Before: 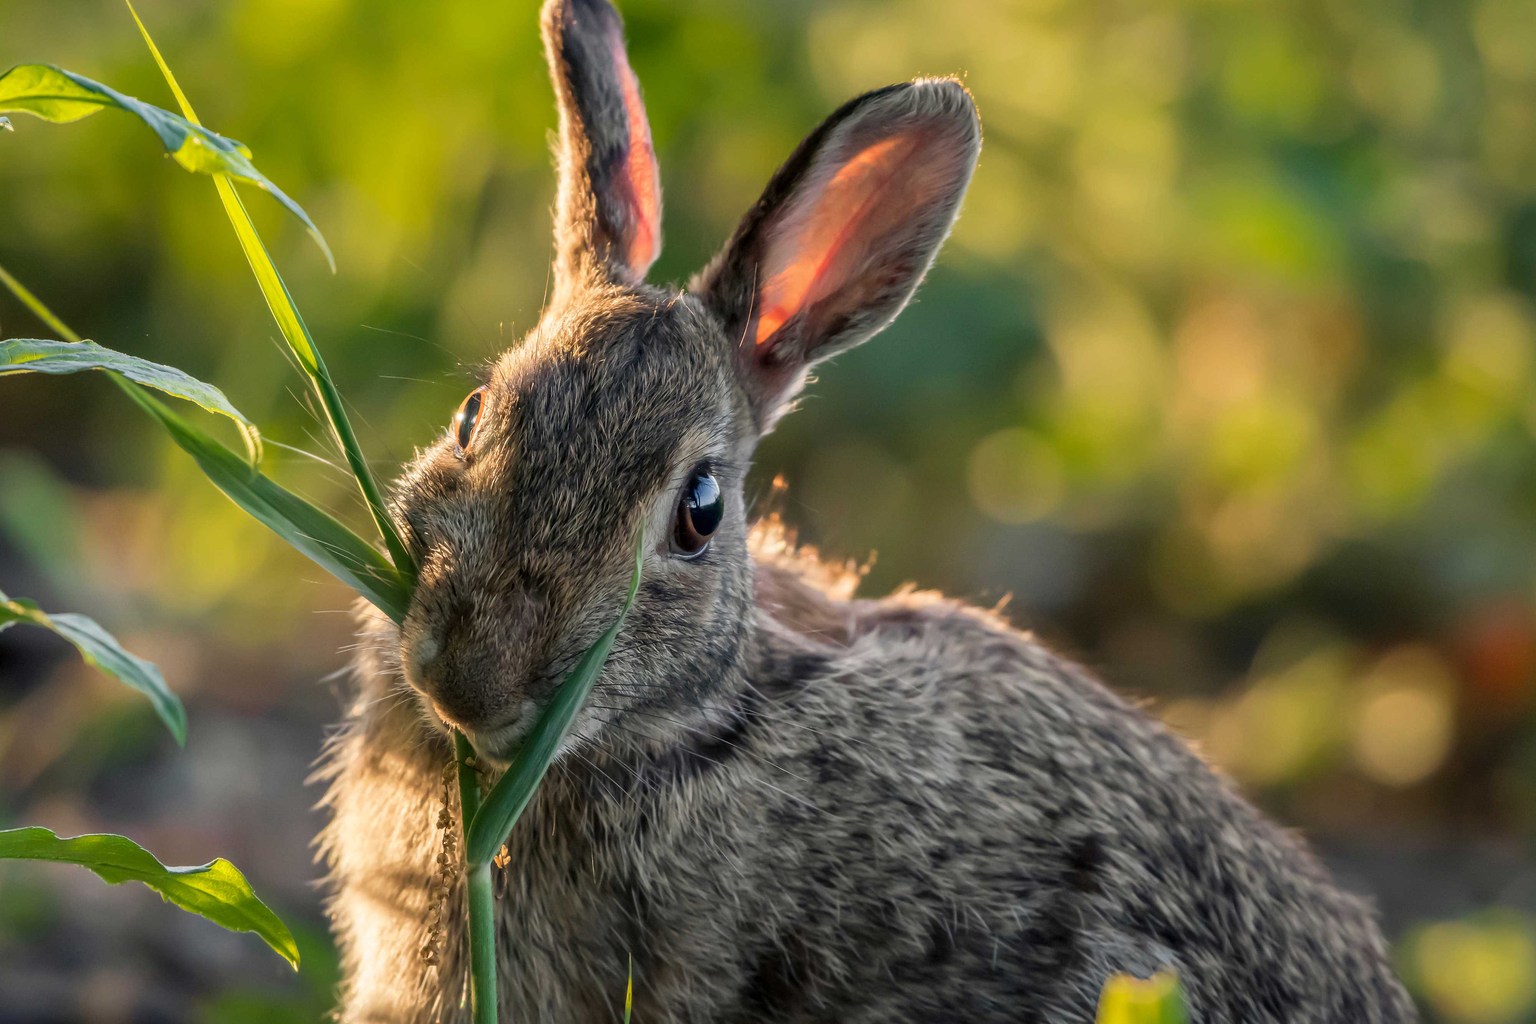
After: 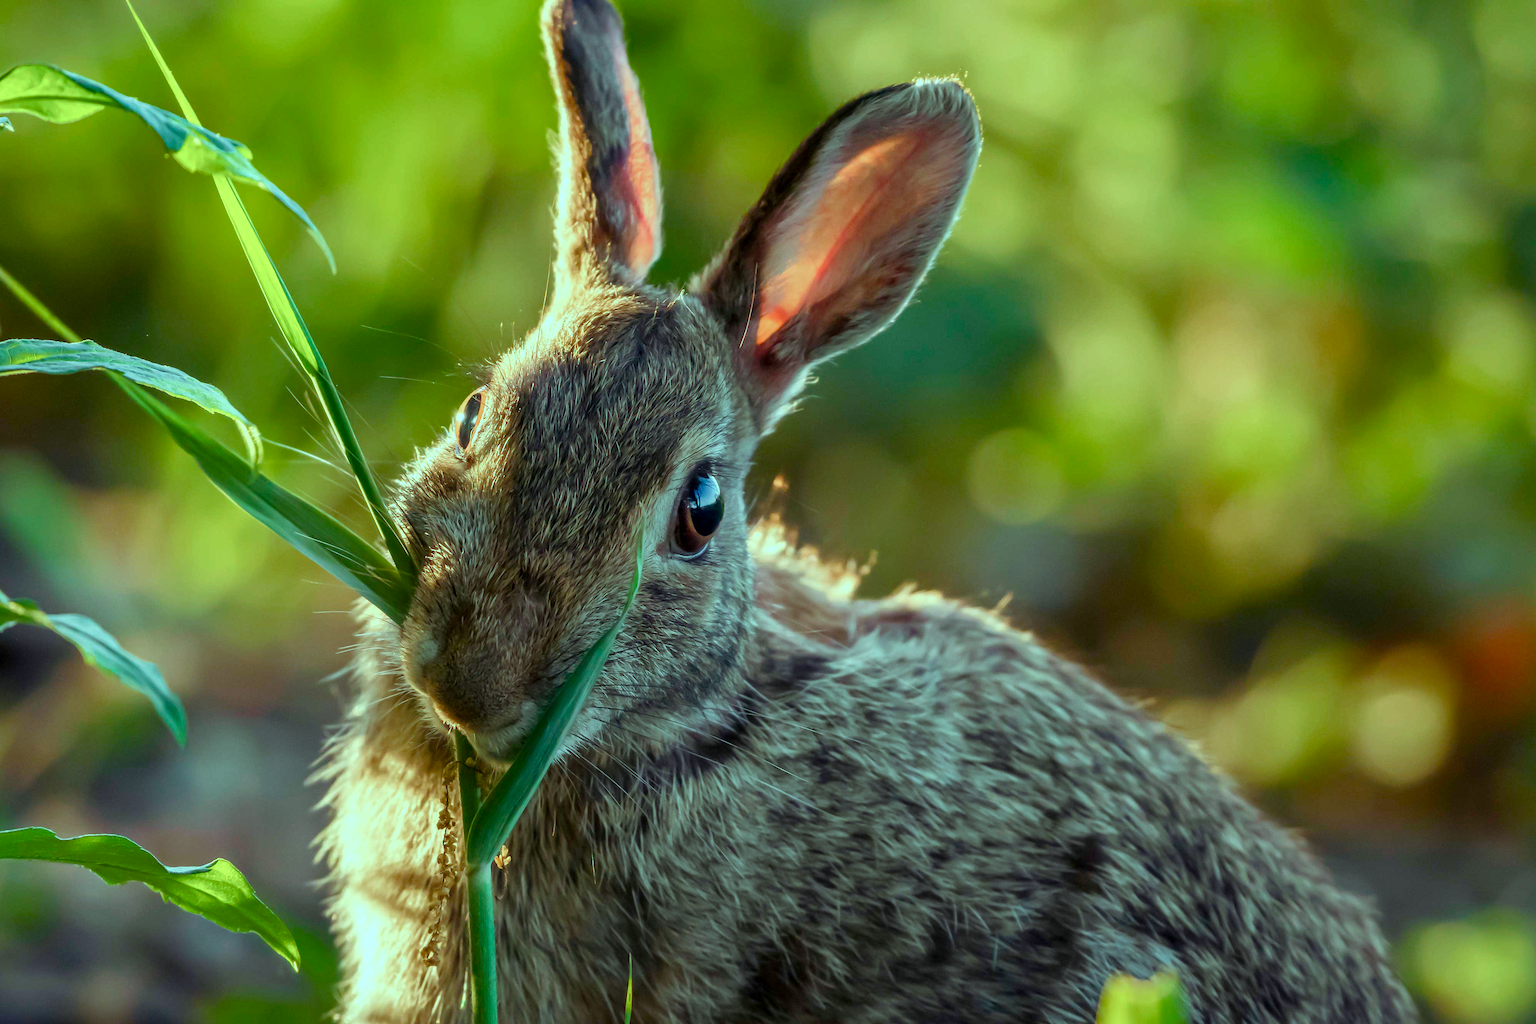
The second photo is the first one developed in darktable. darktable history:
color balance rgb: shadows lift › hue 87.21°, highlights gain › chroma 7.465%, highlights gain › hue 186.84°, perceptual saturation grading › global saturation 20%, perceptual saturation grading › highlights -48.922%, perceptual saturation grading › shadows 26.006%, perceptual brilliance grading › global brilliance 2.559%, global vibrance 20%
contrast brightness saturation: contrast 0.04, saturation 0.065
